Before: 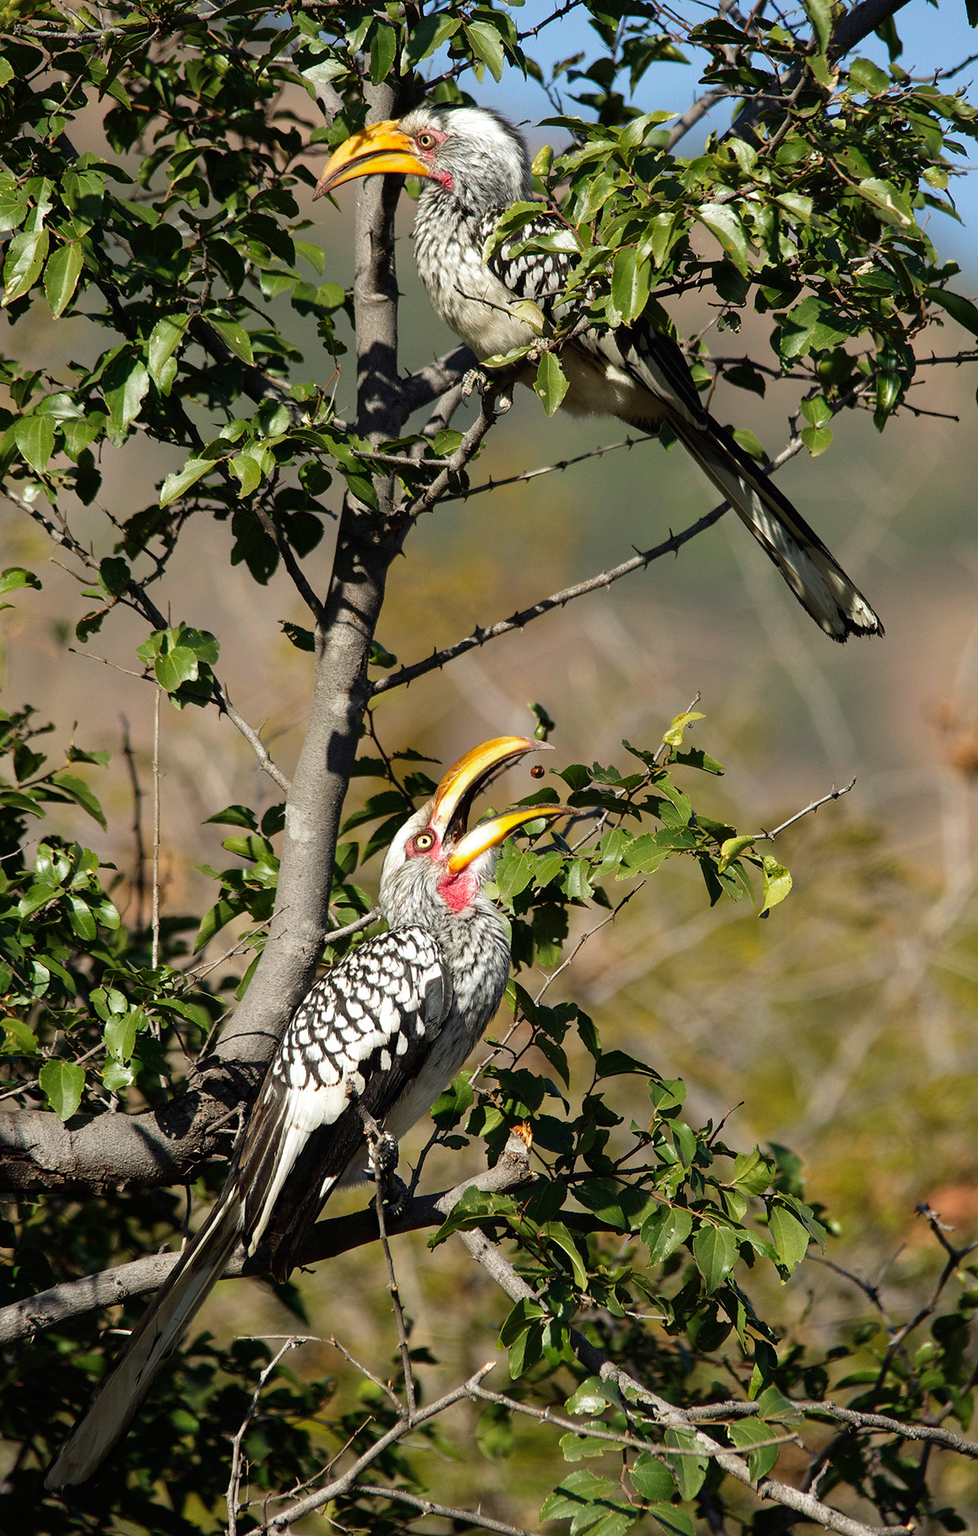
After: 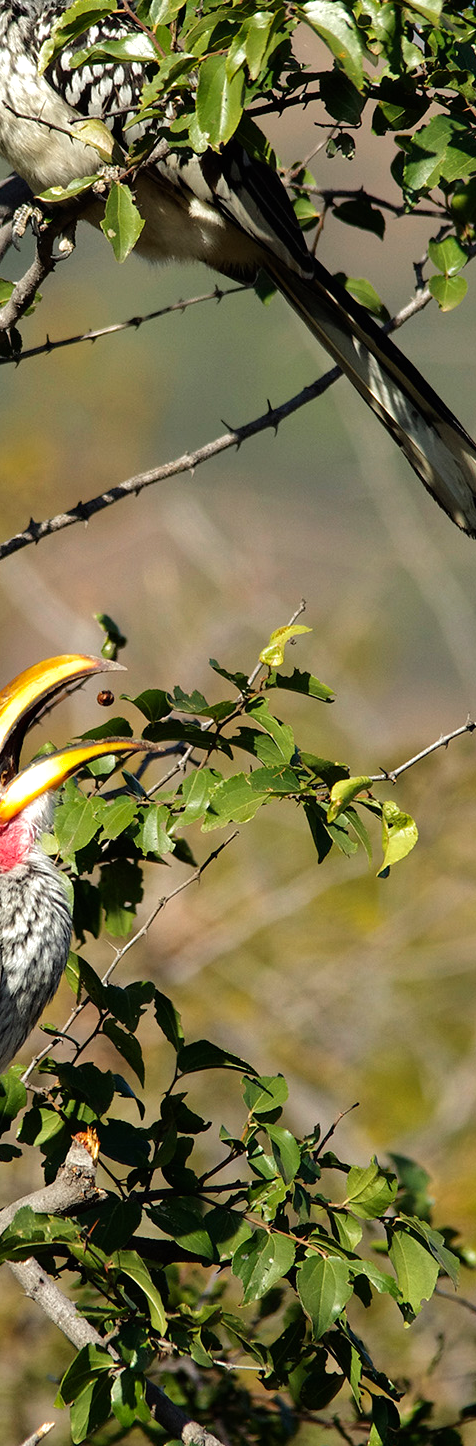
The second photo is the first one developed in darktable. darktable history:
shadows and highlights: shadows -19.98, white point adjustment -2.13, highlights -34.97
crop: left 46.172%, top 13.236%, right 14.155%, bottom 10.01%
tone equalizer: -8 EV -0.417 EV, -7 EV -0.39 EV, -6 EV -0.361 EV, -5 EV -0.235 EV, -3 EV 0.236 EV, -2 EV 0.359 EV, -1 EV 0.378 EV, +0 EV 0.435 EV
